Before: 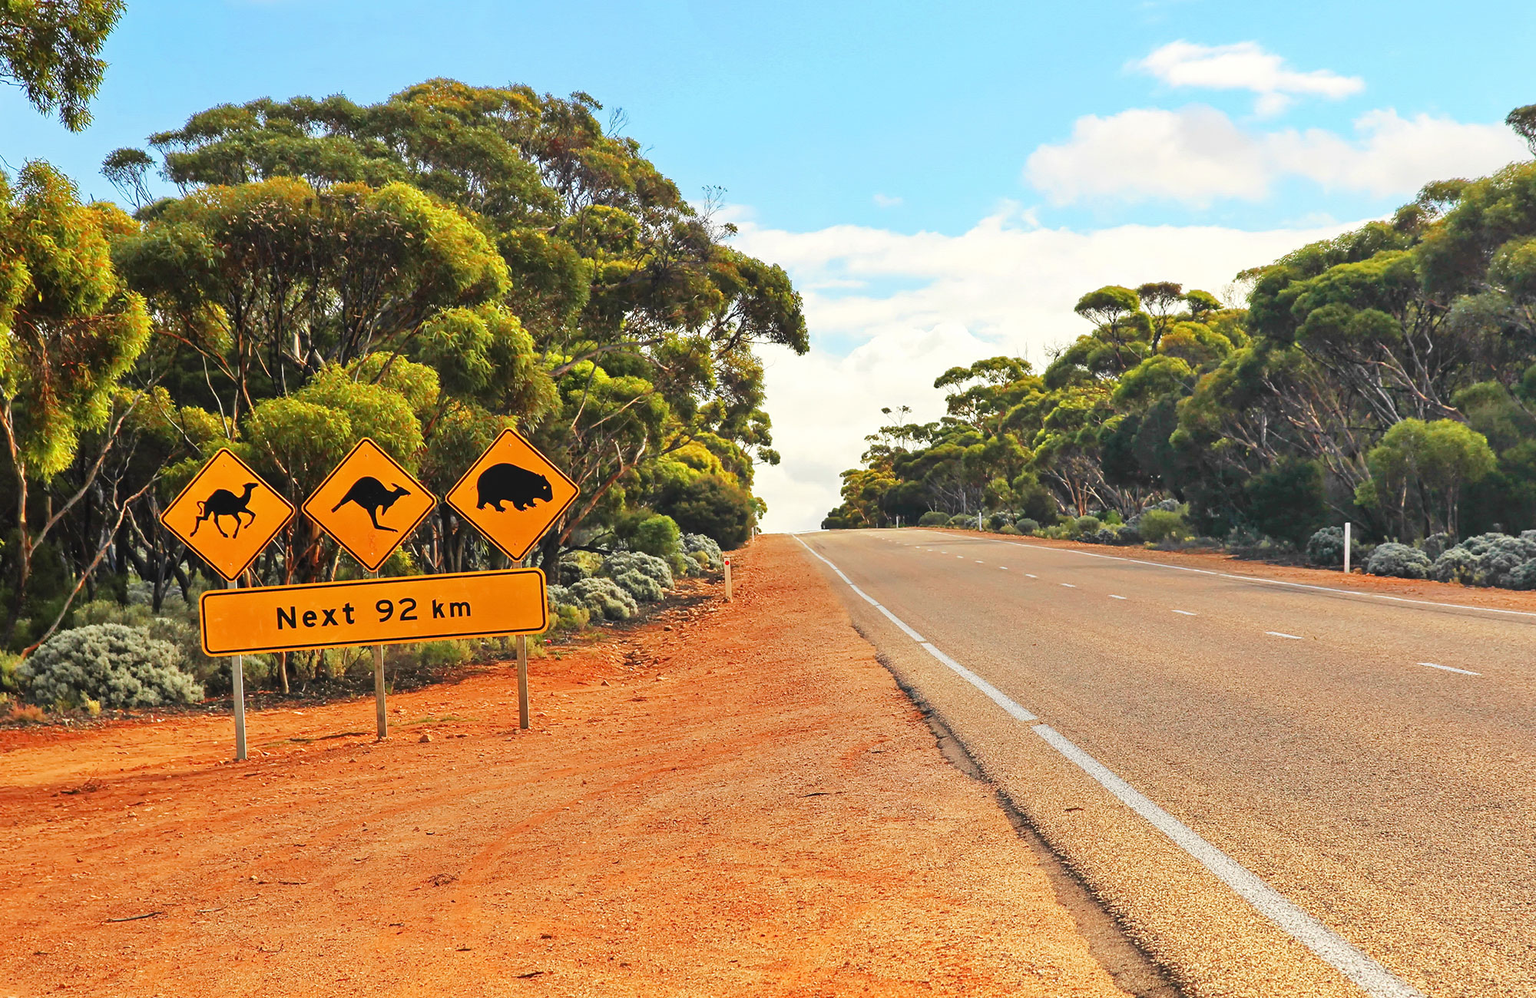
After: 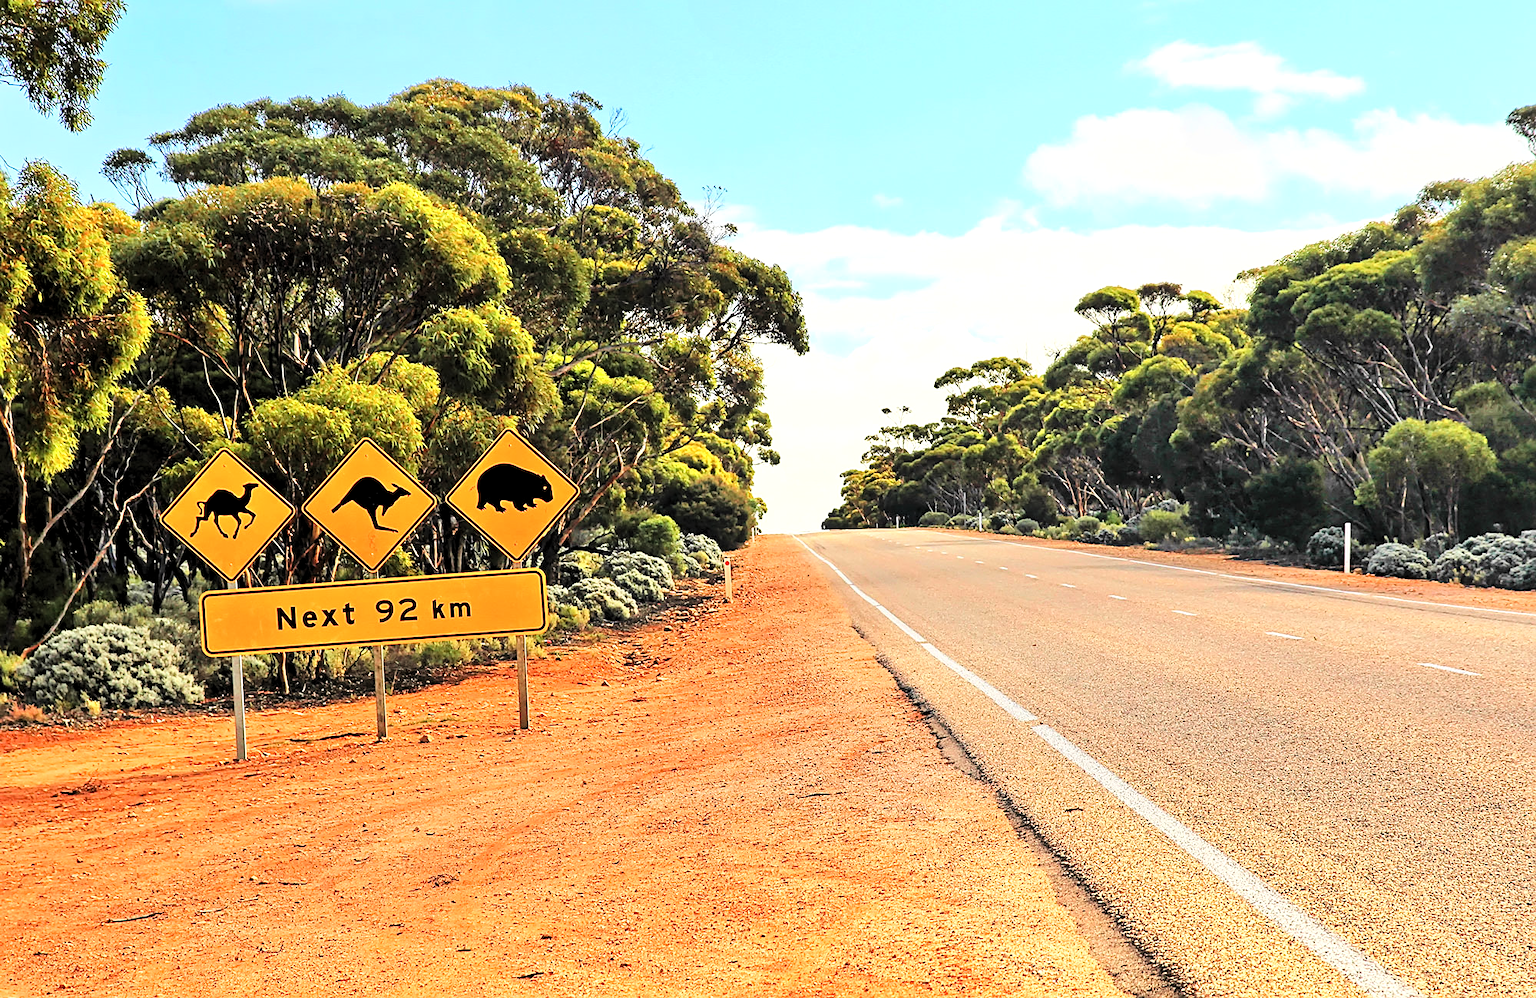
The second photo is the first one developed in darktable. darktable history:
levels: levels [0.073, 0.497, 0.972]
sharpen: on, module defaults
contrast brightness saturation: saturation -0.056
base curve: curves: ch0 [(0, 0) (0.032, 0.025) (0.121, 0.166) (0.206, 0.329) (0.605, 0.79) (1, 1)], preserve colors average RGB
